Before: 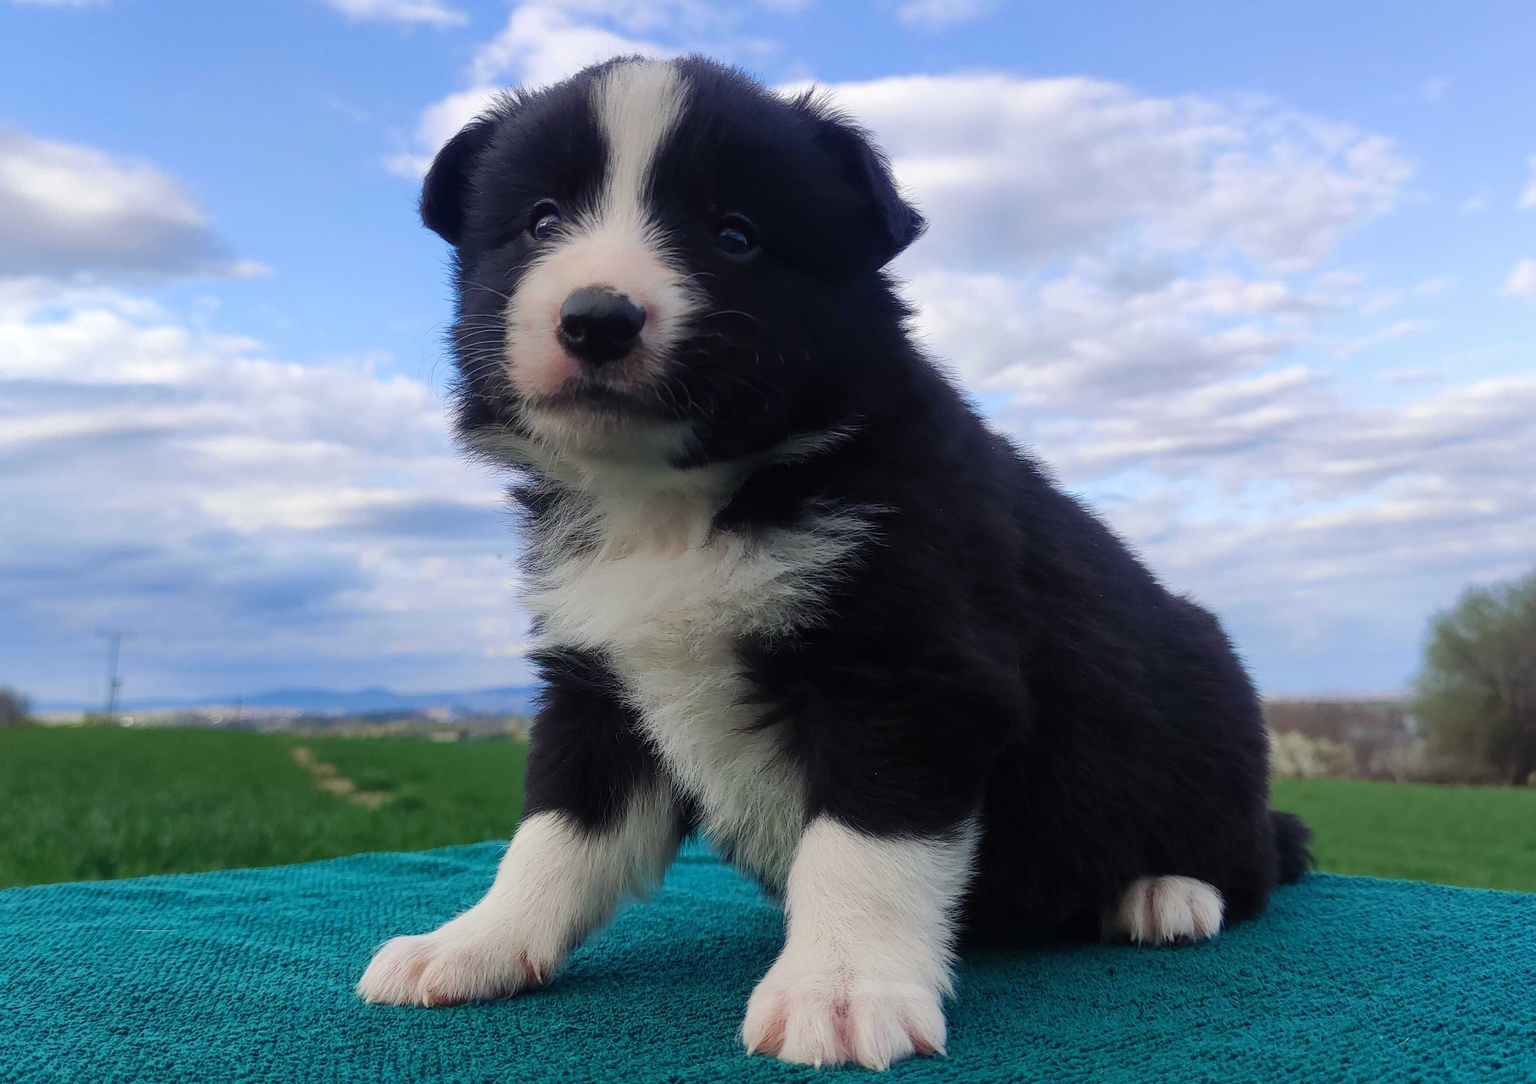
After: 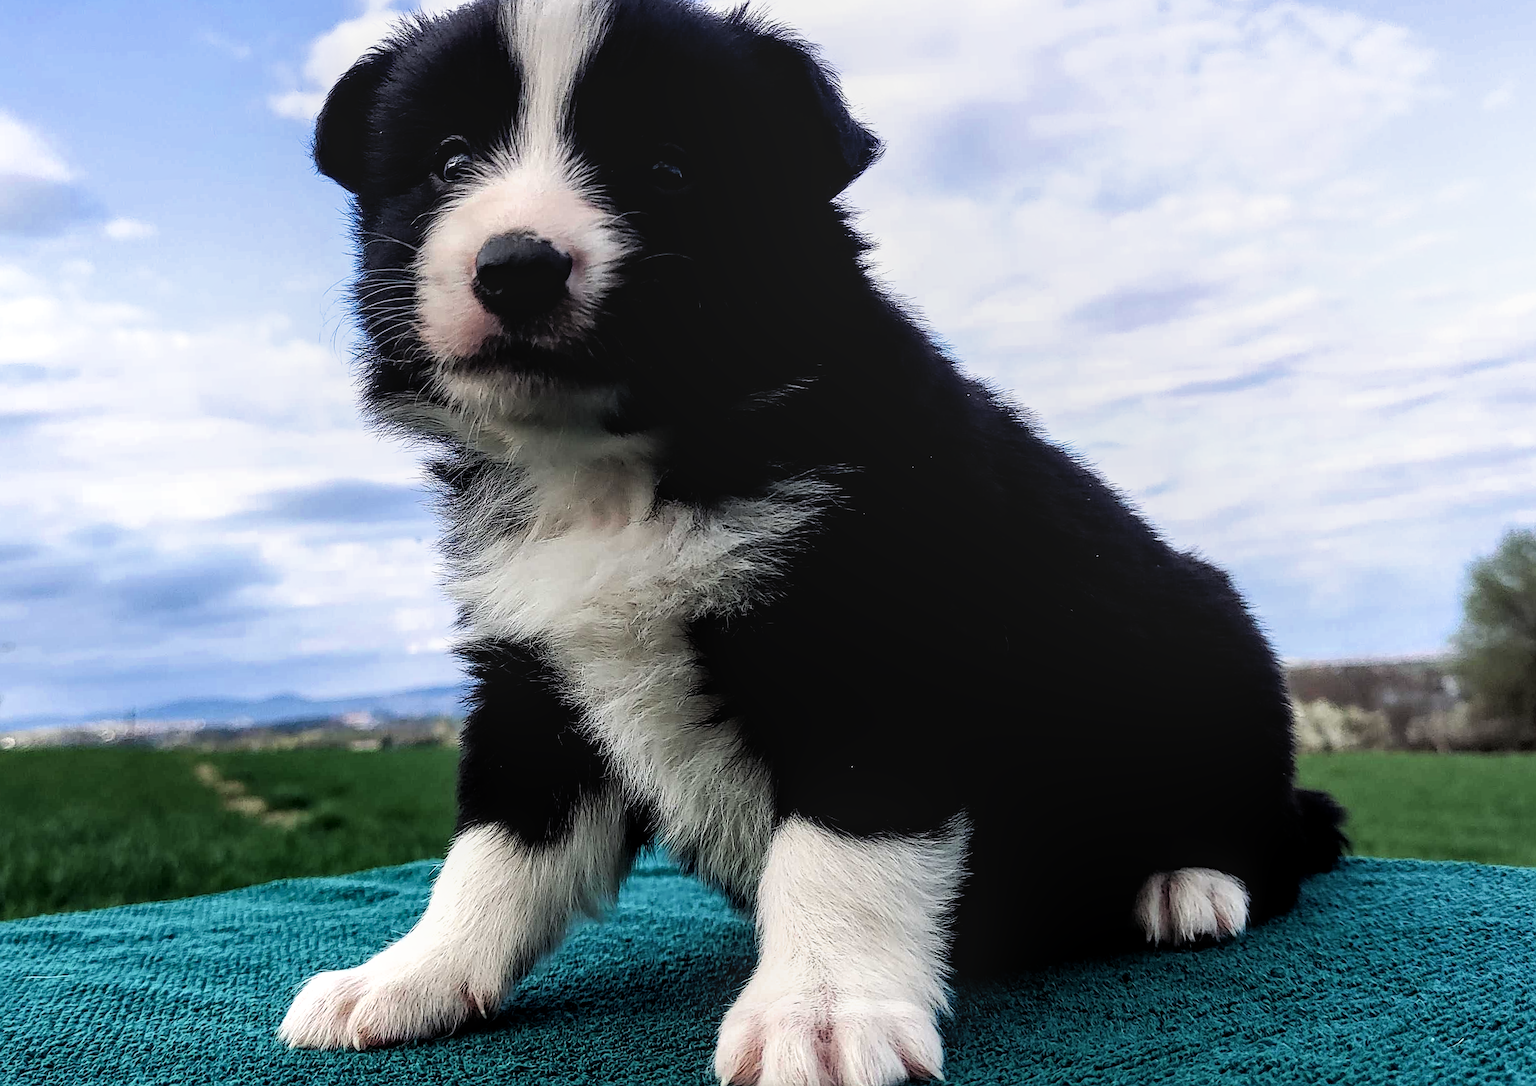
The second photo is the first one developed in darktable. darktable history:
local contrast: on, module defaults
filmic rgb: black relative exposure -8.2 EV, white relative exposure 2.24 EV, hardness 7.05, latitude 85.4%, contrast 1.692, highlights saturation mix -4.3%, shadows ↔ highlights balance -1.93%
crop and rotate: angle 2.39°, left 5.948%, top 5.682%
sharpen: on, module defaults
